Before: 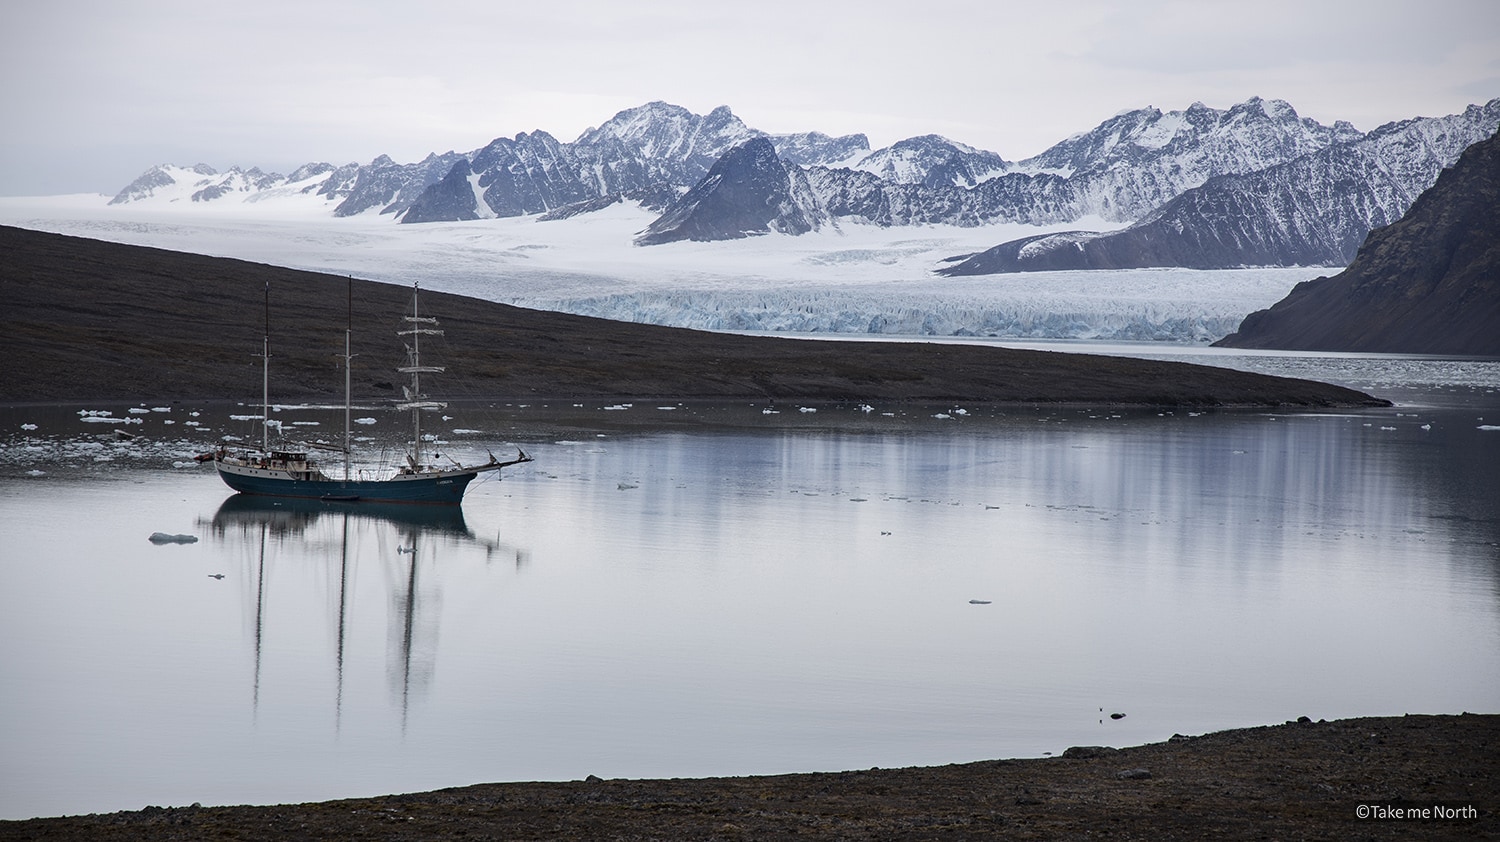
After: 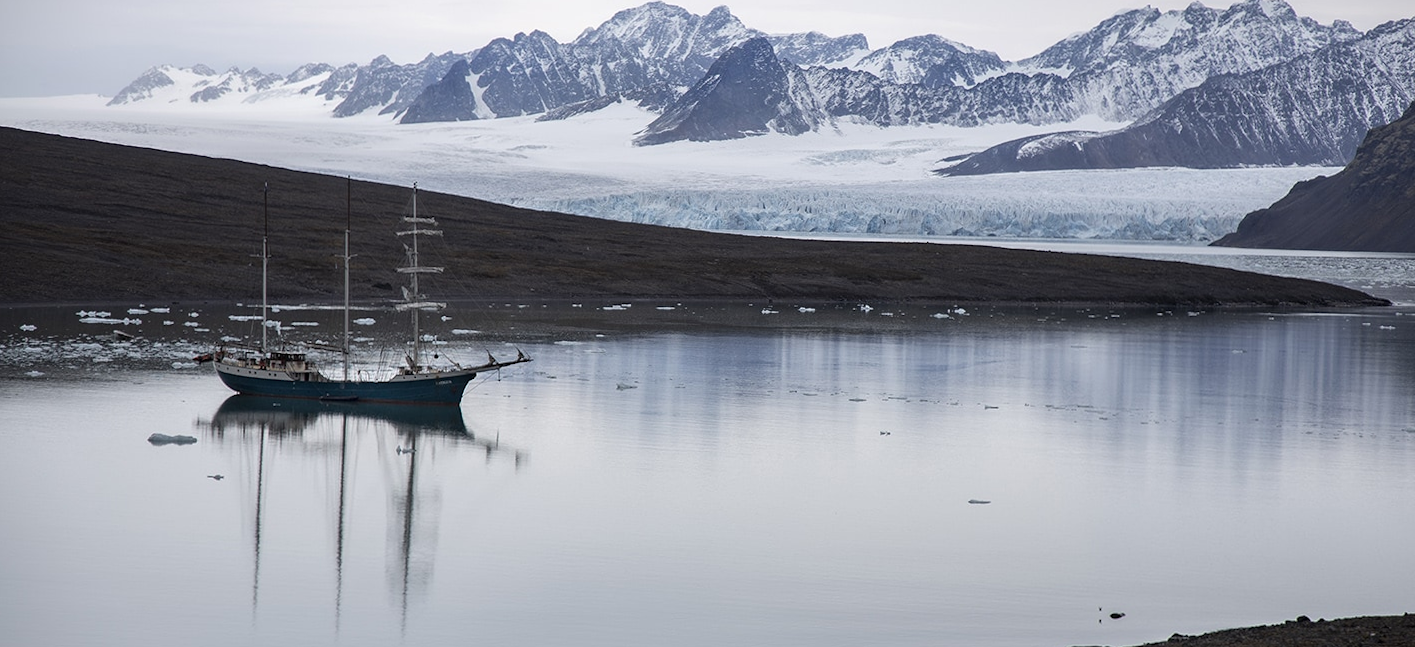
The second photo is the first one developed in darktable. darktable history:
crop and rotate: angle 0.071°, top 11.91%, right 5.428%, bottom 10.961%
